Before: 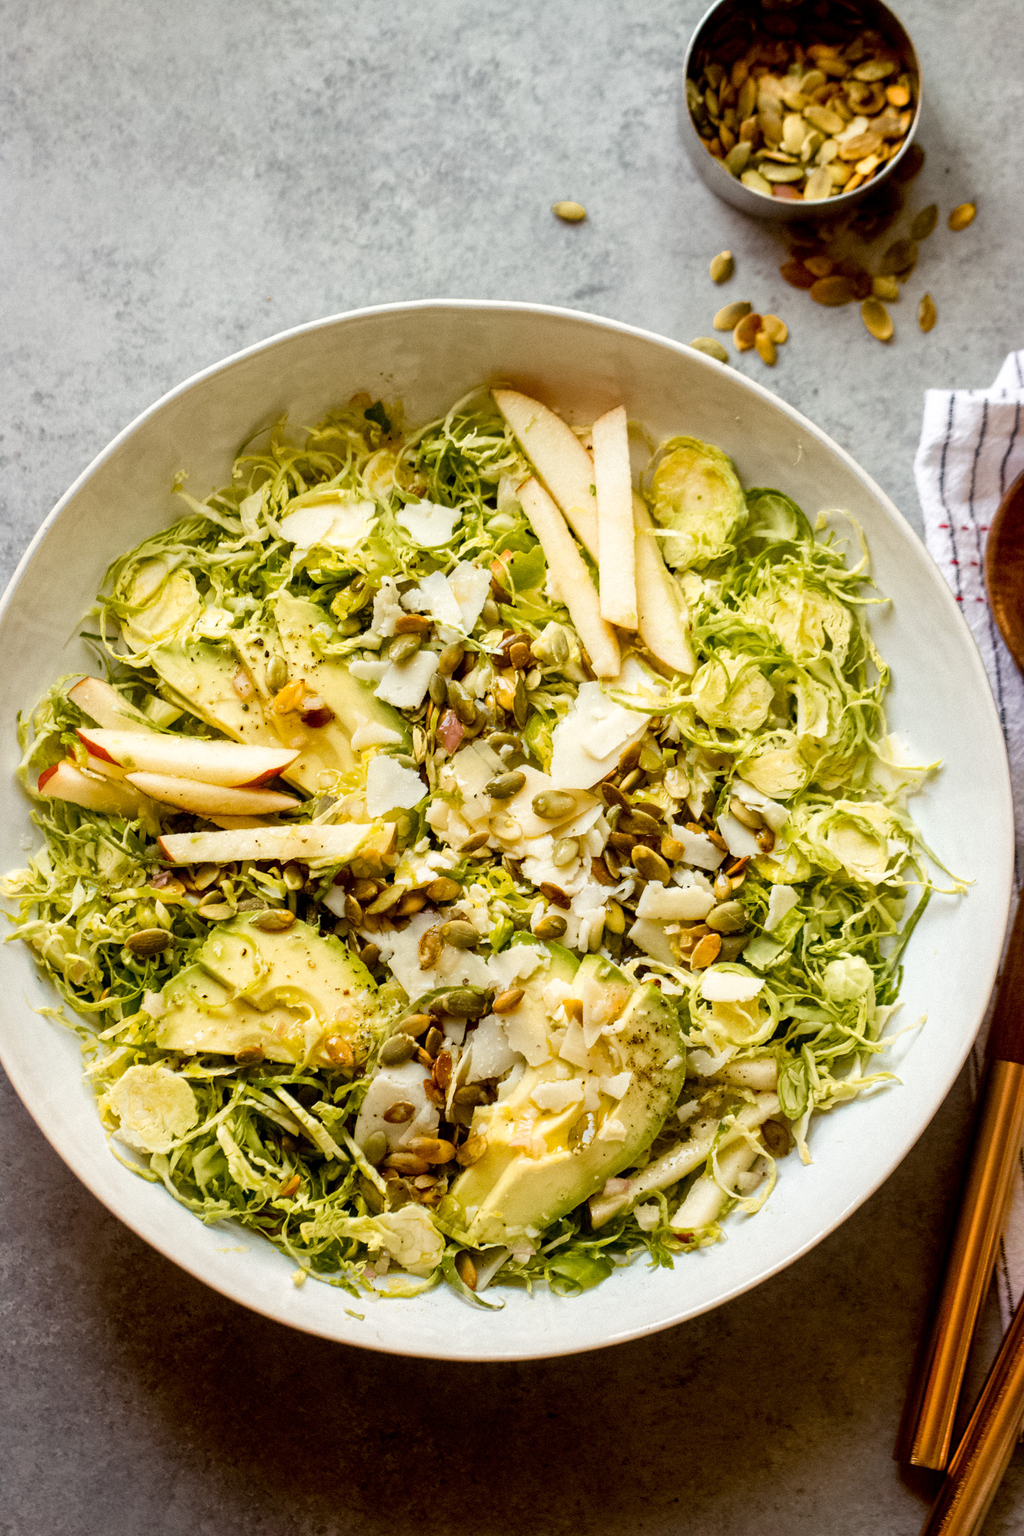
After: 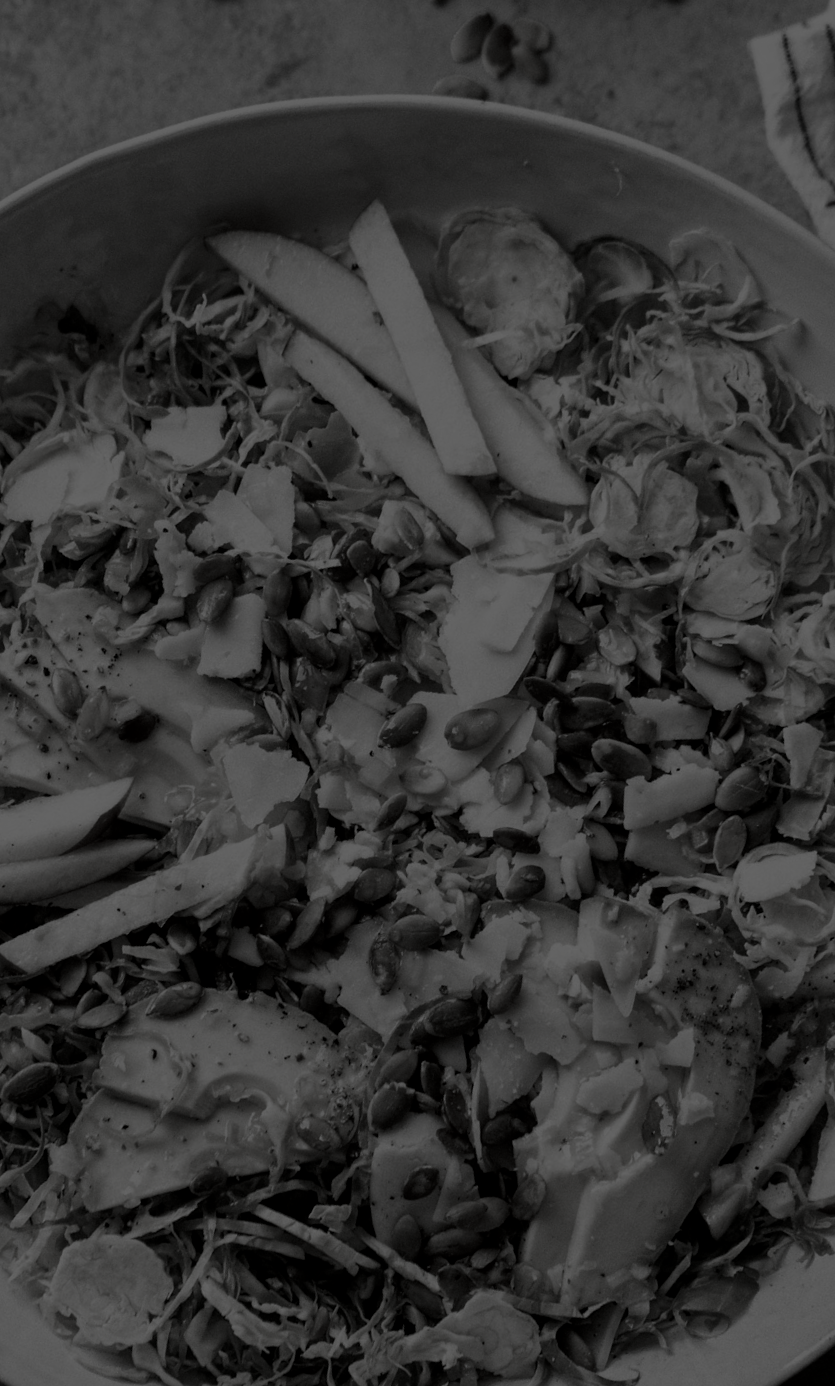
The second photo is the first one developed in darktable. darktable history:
contrast brightness saturation: contrast 0.018, brightness -0.999, saturation -0.99
crop and rotate: angle 20.09°, left 6.877%, right 3.737%, bottom 1.132%
filmic rgb: middle gray luminance 2.69%, black relative exposure -10.05 EV, white relative exposure 6.99 EV, dynamic range scaling 10.64%, target black luminance 0%, hardness 3.18, latitude 44.1%, contrast 0.682, highlights saturation mix 3.9%, shadows ↔ highlights balance 13.4%, color science v4 (2020), enable highlight reconstruction true
